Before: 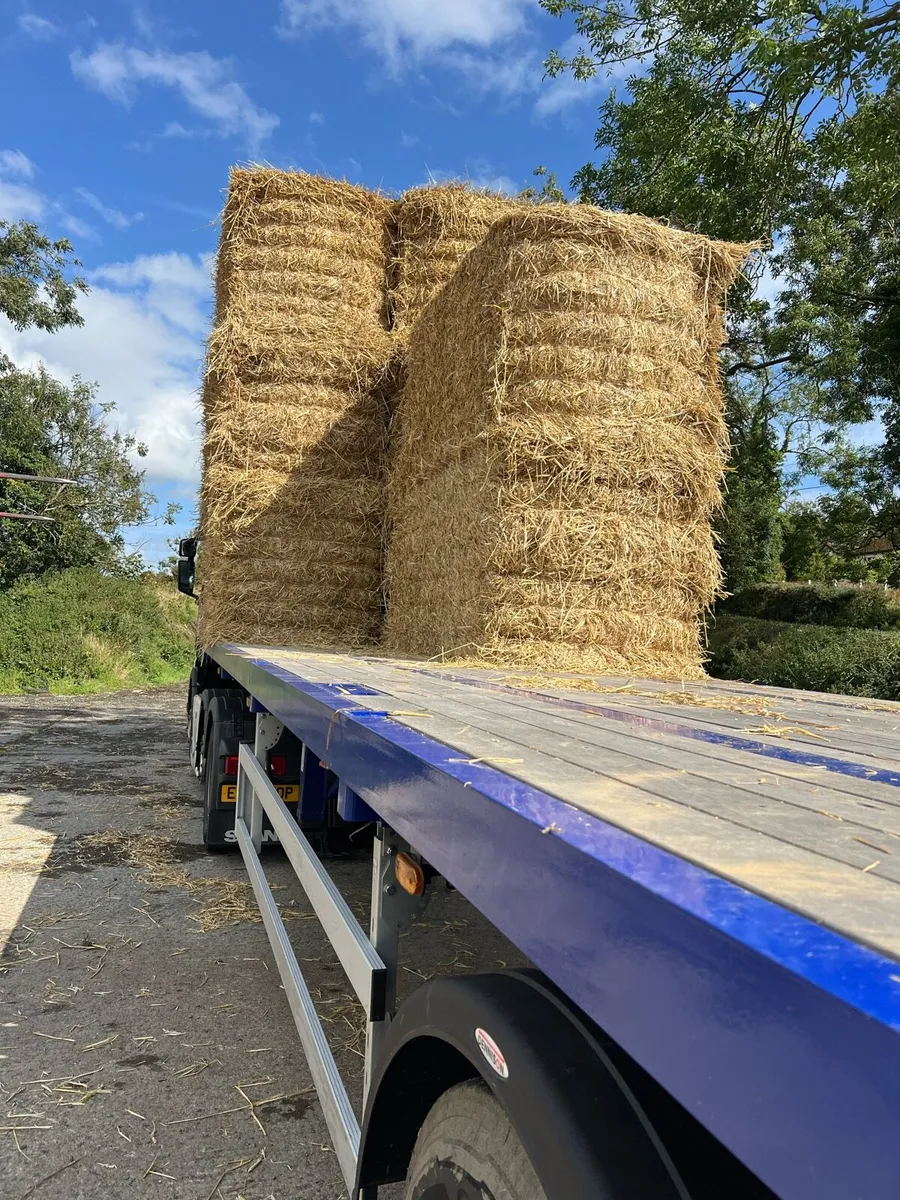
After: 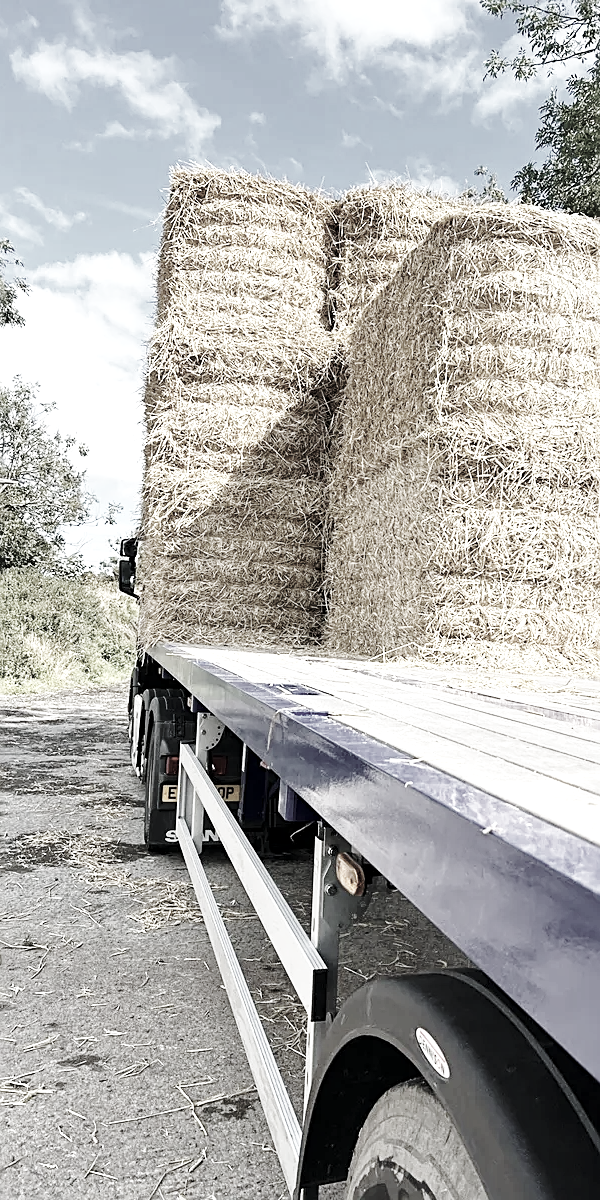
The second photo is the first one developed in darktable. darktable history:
crop and rotate: left 6.617%, right 26.717%
base curve: curves: ch0 [(0, 0) (0.032, 0.037) (0.105, 0.228) (0.435, 0.76) (0.856, 0.983) (1, 1)], preserve colors none
color balance rgb: perceptual saturation grading › global saturation 20%, perceptual saturation grading › highlights -25%, perceptual saturation grading › shadows 25%
exposure: exposure 0.559 EV, compensate highlight preservation false
sharpen: on, module defaults
color correction: saturation 0.2
local contrast: highlights 100%, shadows 100%, detail 120%, midtone range 0.2
